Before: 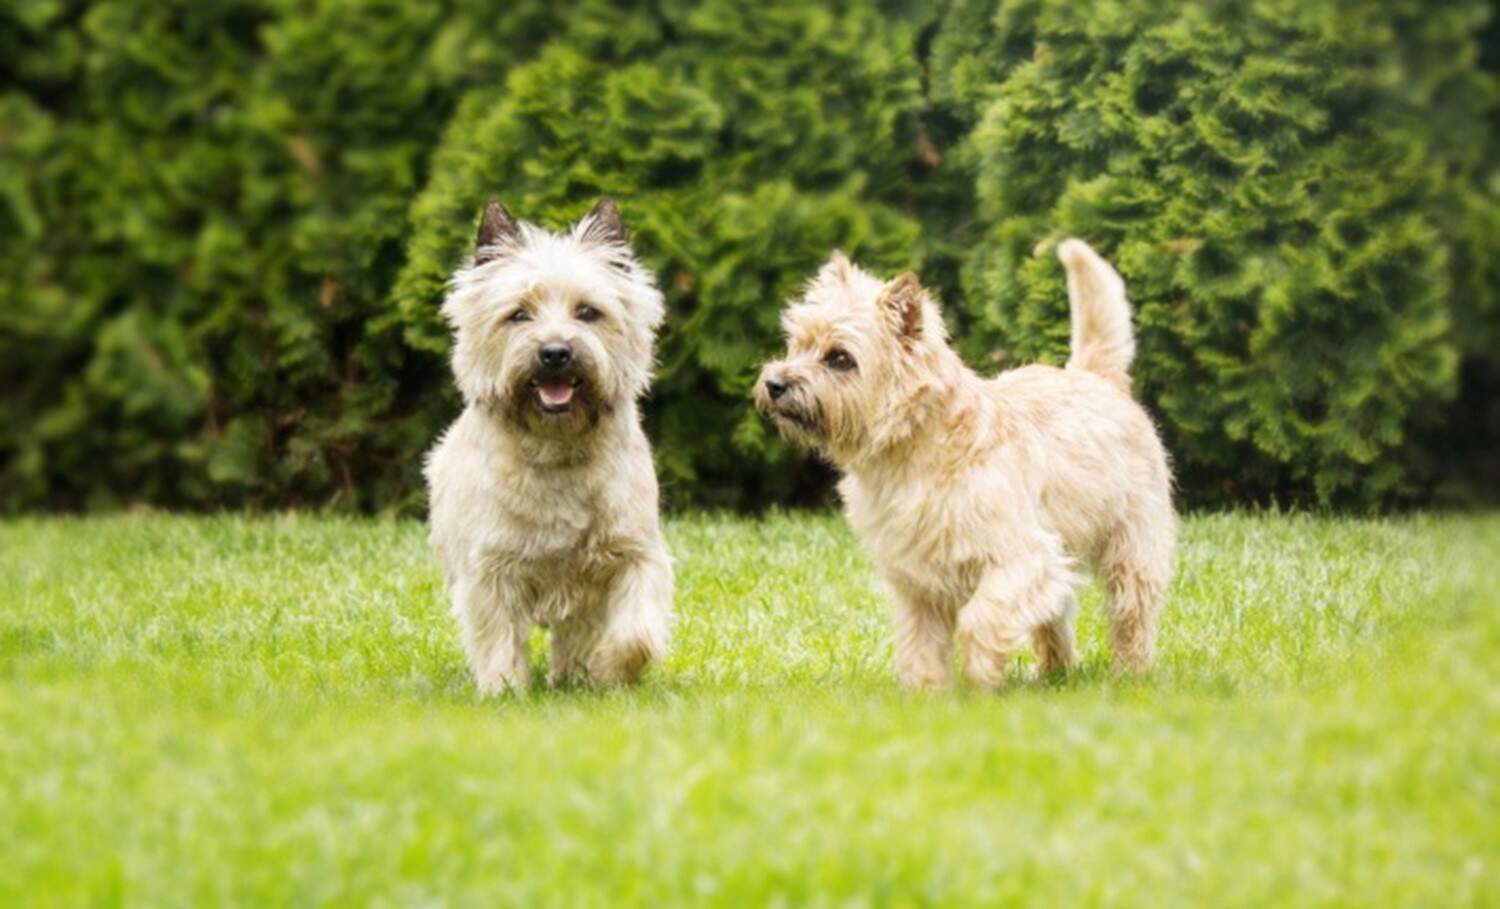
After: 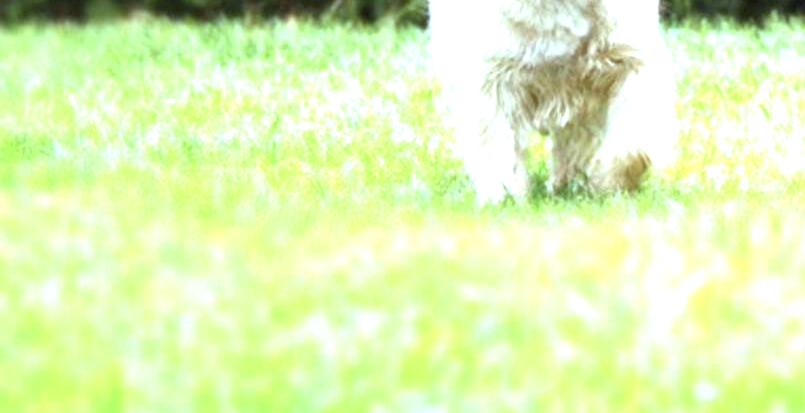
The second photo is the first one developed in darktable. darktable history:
color correction: highlights a* -9.39, highlights b* -23.42
exposure: black level correction 0, exposure 1.2 EV, compensate highlight preservation false
crop and rotate: top 54.256%, right 46.313%, bottom 0.218%
